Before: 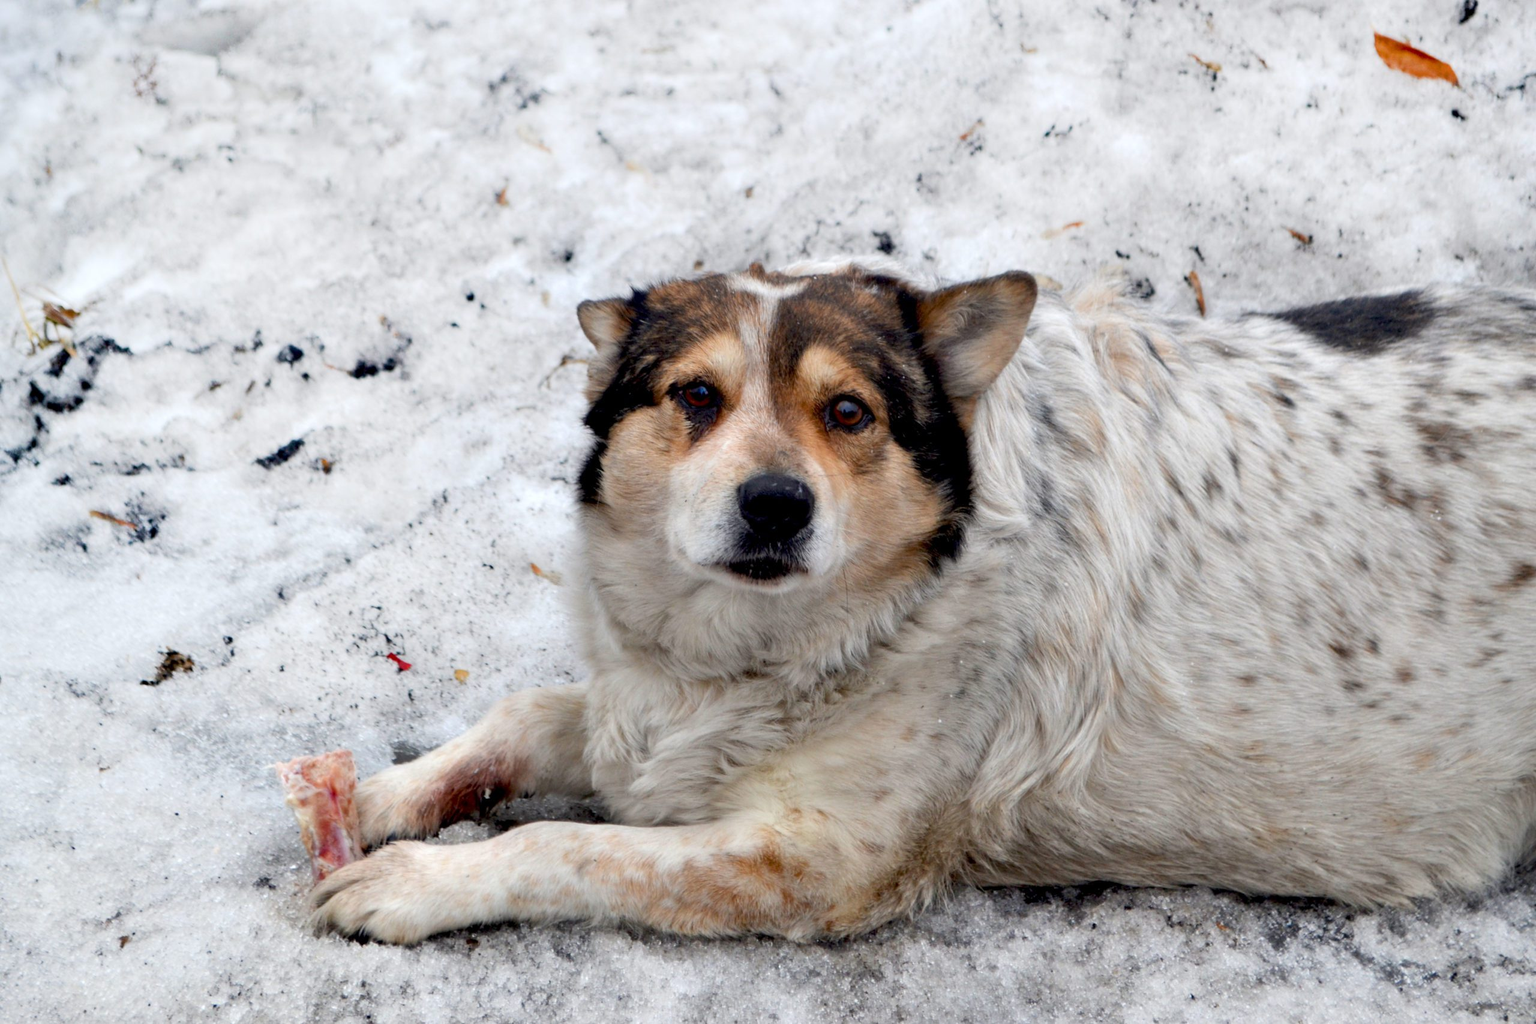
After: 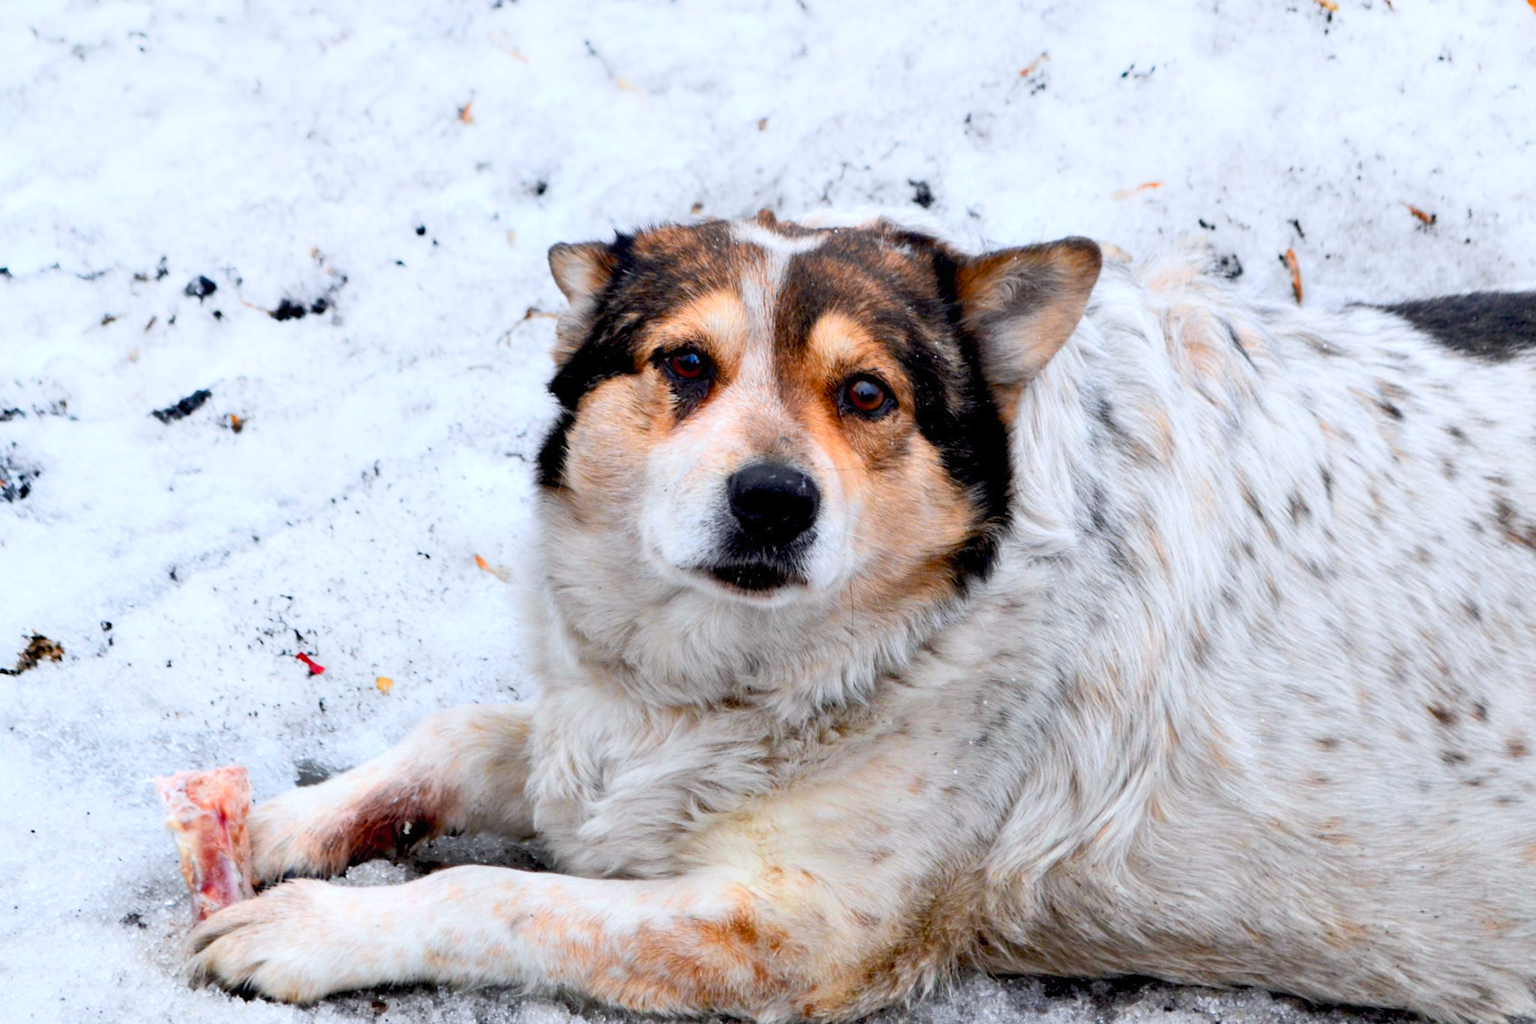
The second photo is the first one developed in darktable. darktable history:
color zones: curves: ch0 [(0.224, 0.526) (0.75, 0.5)]; ch1 [(0.055, 0.526) (0.224, 0.761) (0.377, 0.526) (0.75, 0.5)]
color correction: highlights a* -0.772, highlights b* -8.92
contrast brightness saturation: contrast 0.2, brightness 0.15, saturation 0.14
crop and rotate: angle -3.27°, left 5.211%, top 5.211%, right 4.607%, bottom 4.607%
